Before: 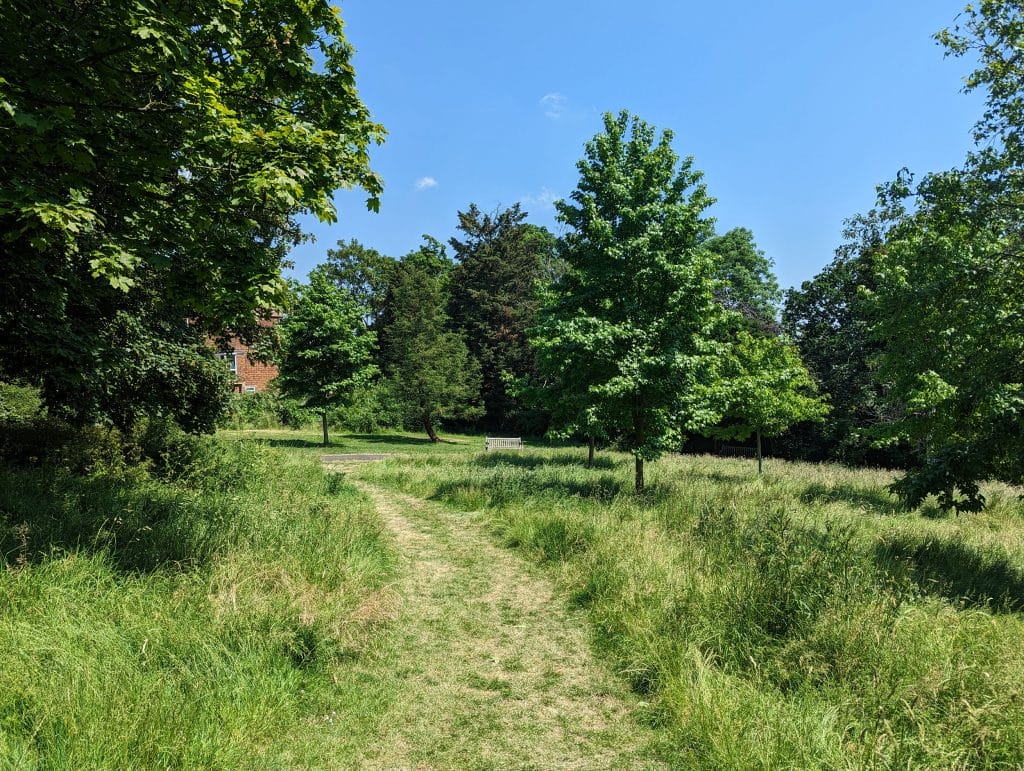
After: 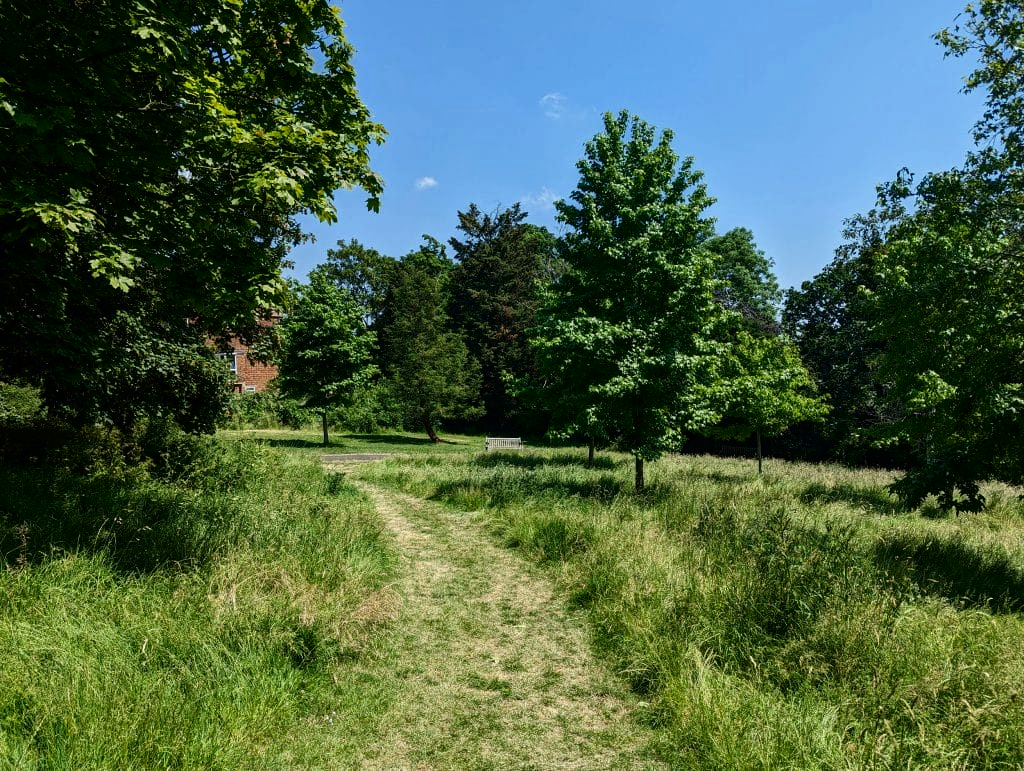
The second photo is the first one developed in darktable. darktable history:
tone curve: curves: ch0 [(0, 0) (0.153, 0.06) (1, 1)], color space Lab, independent channels
shadows and highlights: radius 336.14, shadows 28.07, highlights color adjustment 0.389%, soften with gaussian
